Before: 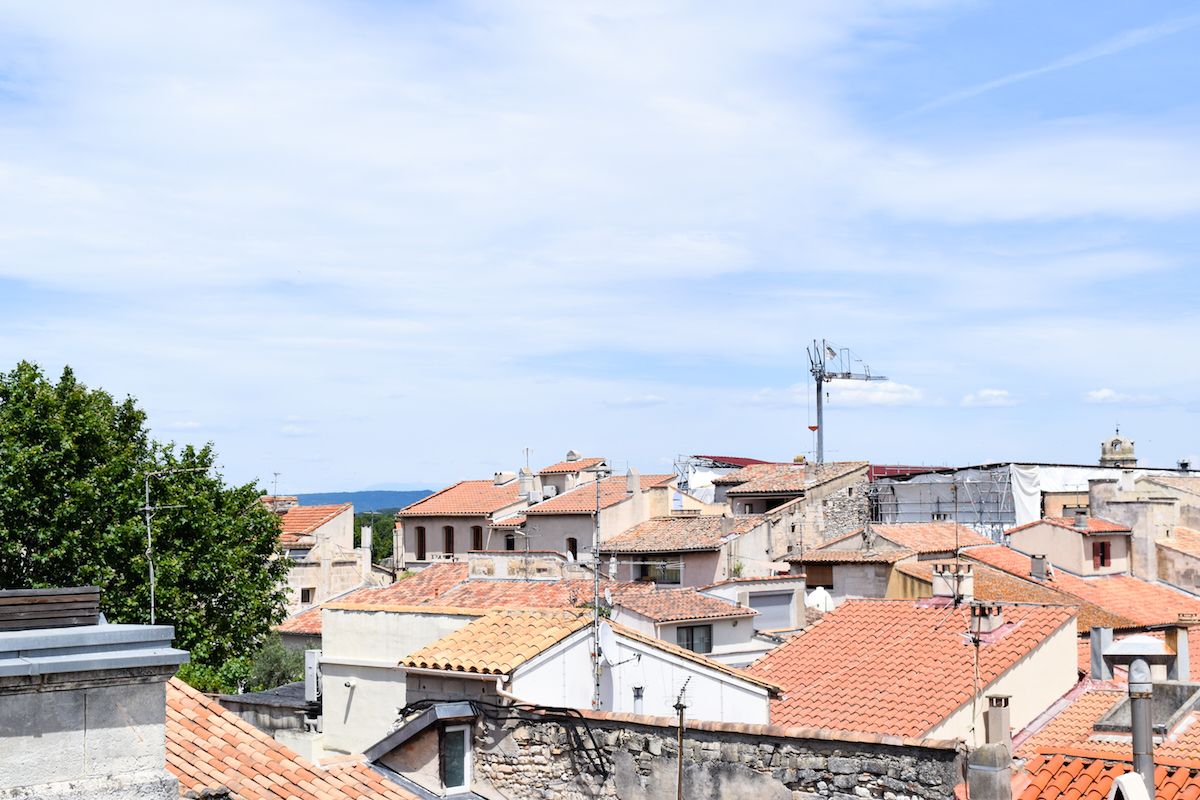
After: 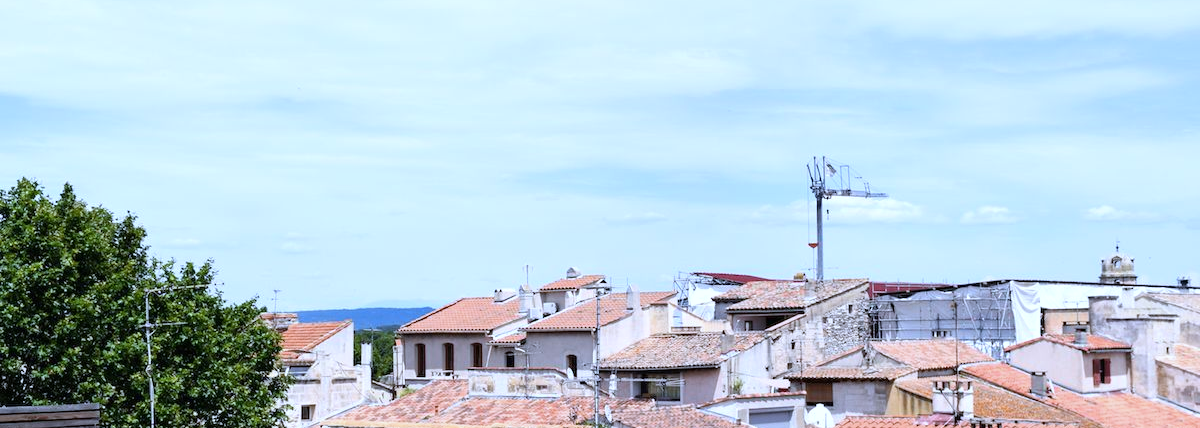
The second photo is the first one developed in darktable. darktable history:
exposure: exposure 0.02 EV
highlight reconstruction: method clip highlights, clipping threshold 0
white balance: red 0.948, green 1.02, blue 1.176
crop and rotate: top 23.043%, bottom 23.437%
